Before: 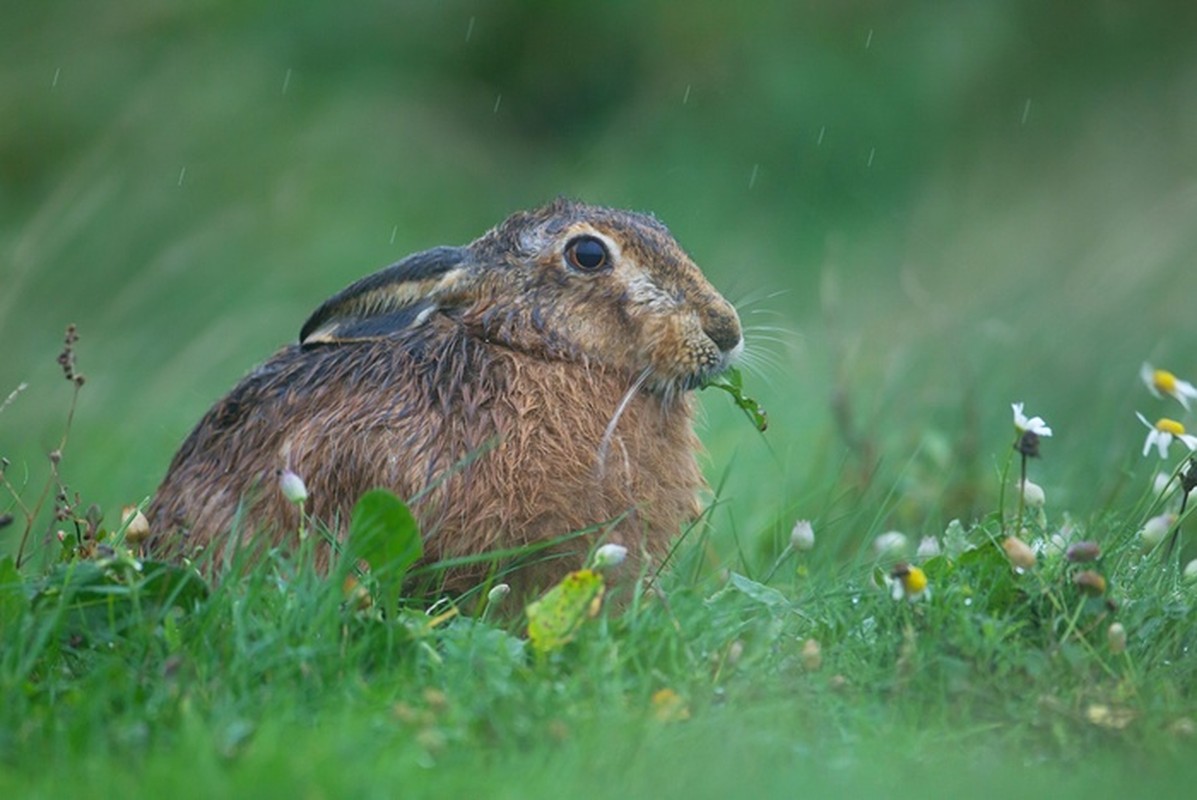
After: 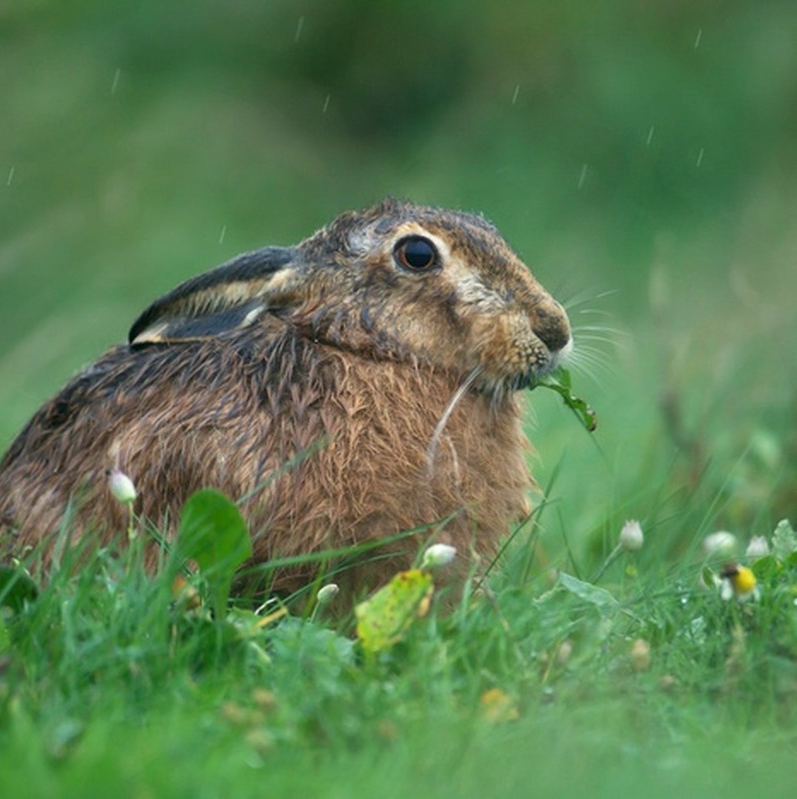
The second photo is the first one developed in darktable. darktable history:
contrast equalizer: y [[0.514, 0.573, 0.581, 0.508, 0.5, 0.5], [0.5 ×6], [0.5 ×6], [0 ×6], [0 ×6]]
crop and rotate: left 14.292%, right 19.041%
white balance: red 1.029, blue 0.92
